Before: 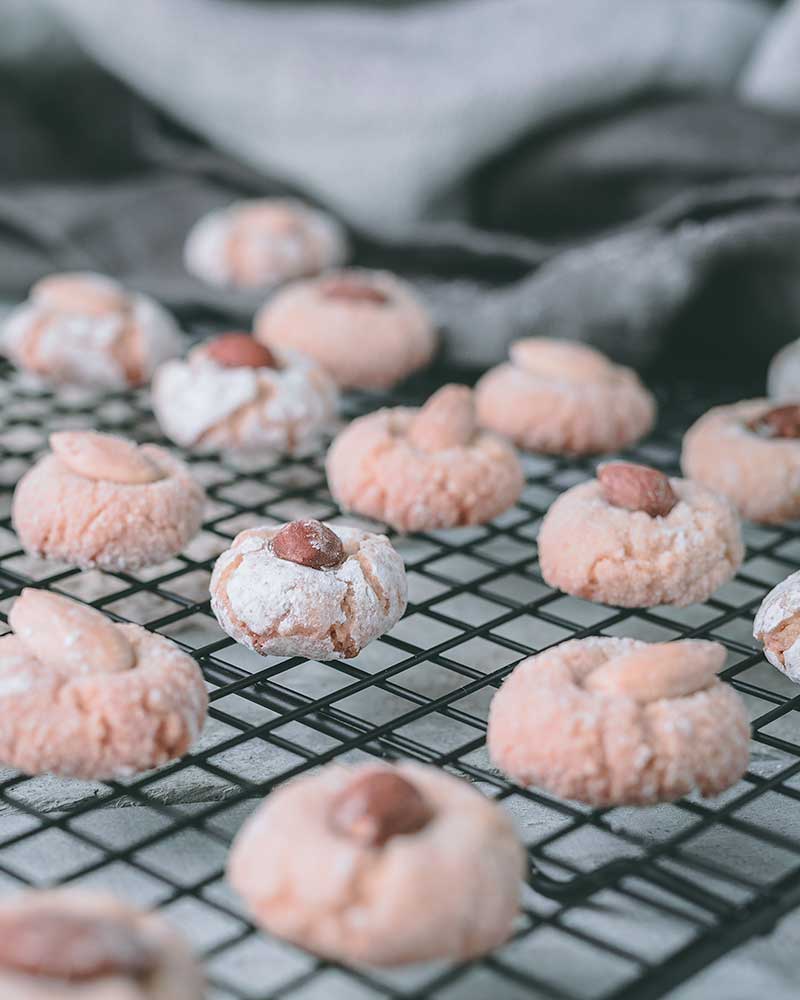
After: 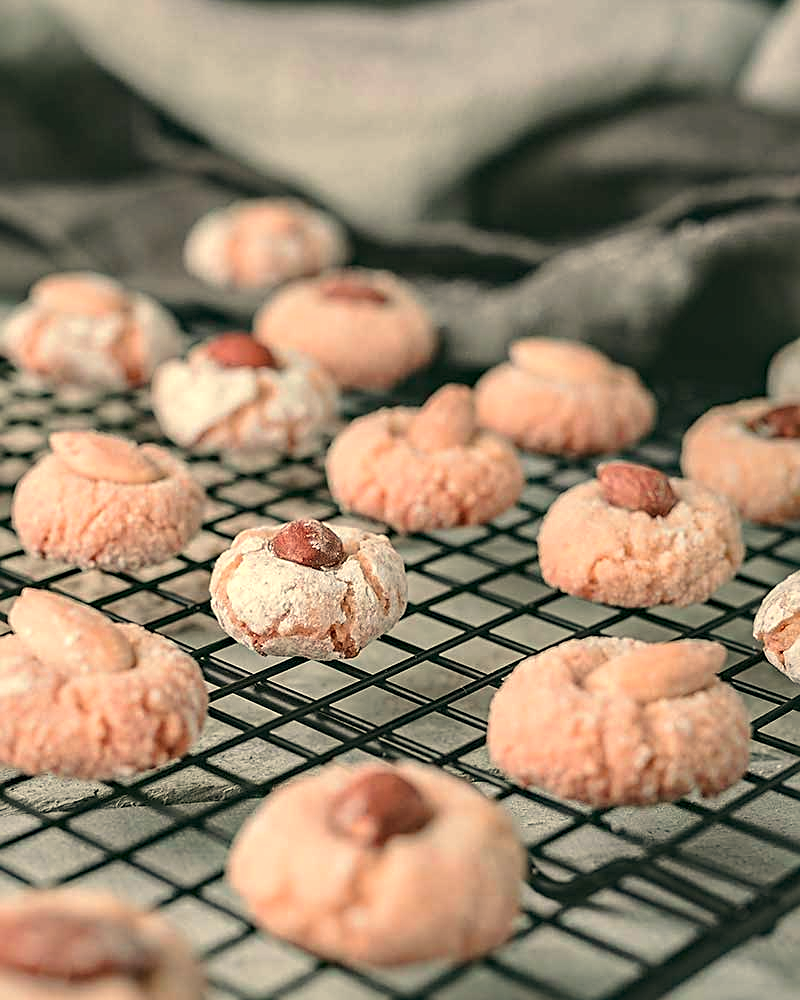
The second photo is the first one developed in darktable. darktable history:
white balance: red 1.138, green 0.996, blue 0.812
haze removal: compatibility mode true, adaptive false
contrast equalizer: octaves 7, y [[0.6 ×6], [0.55 ×6], [0 ×6], [0 ×6], [0 ×6]], mix 0.29
sharpen: on, module defaults
